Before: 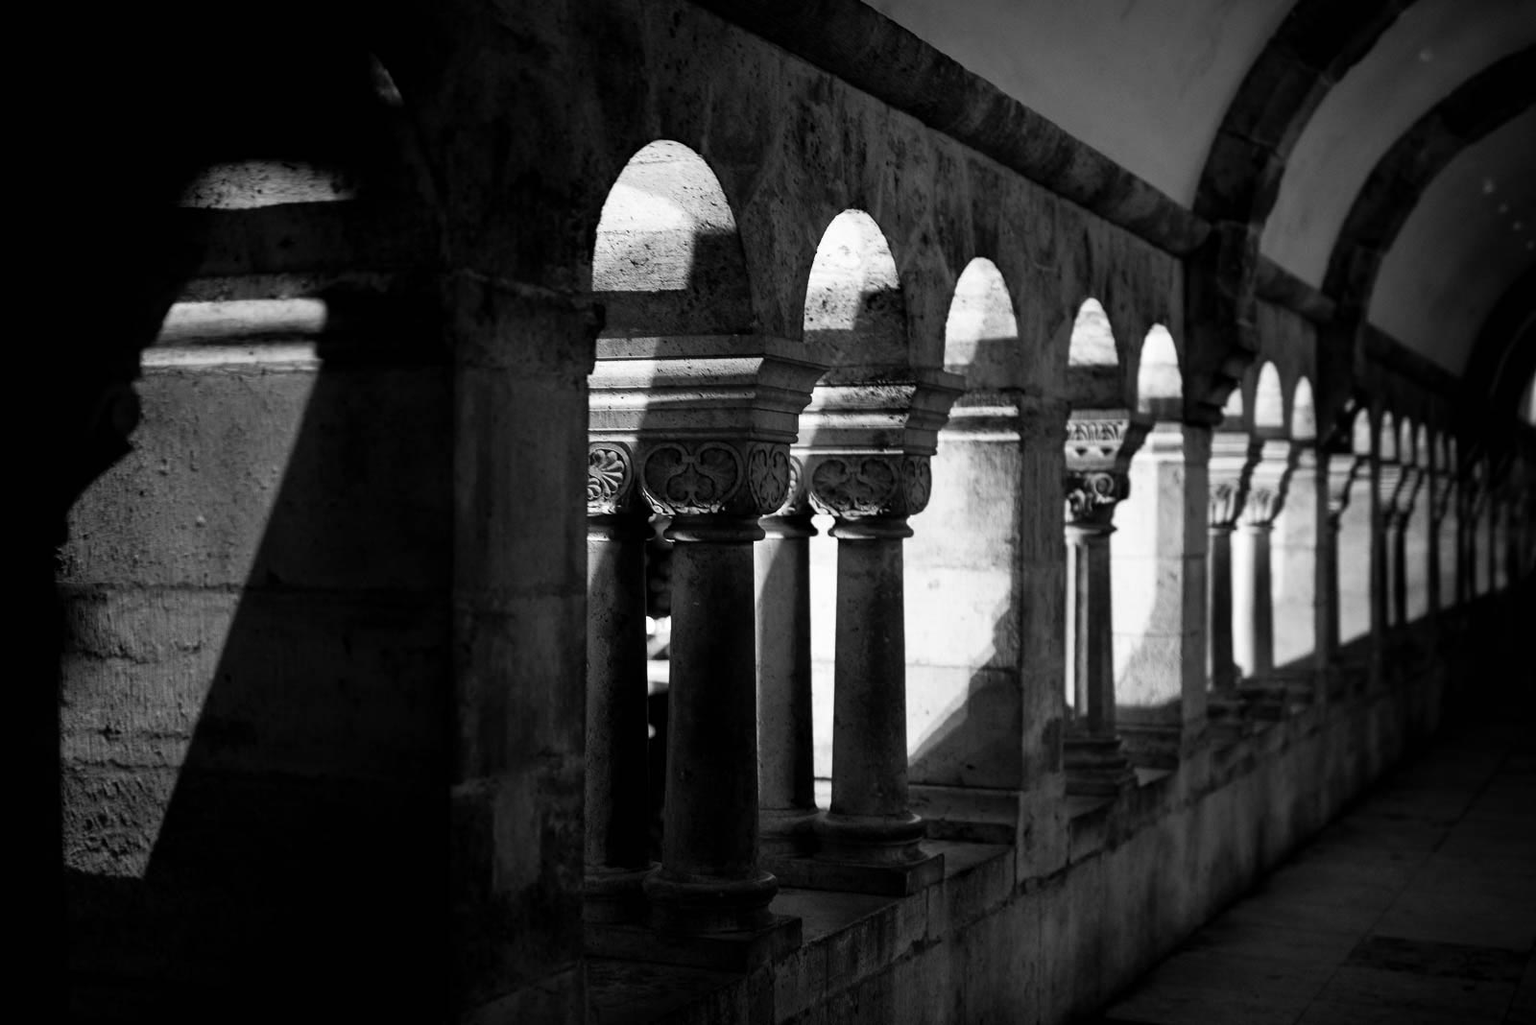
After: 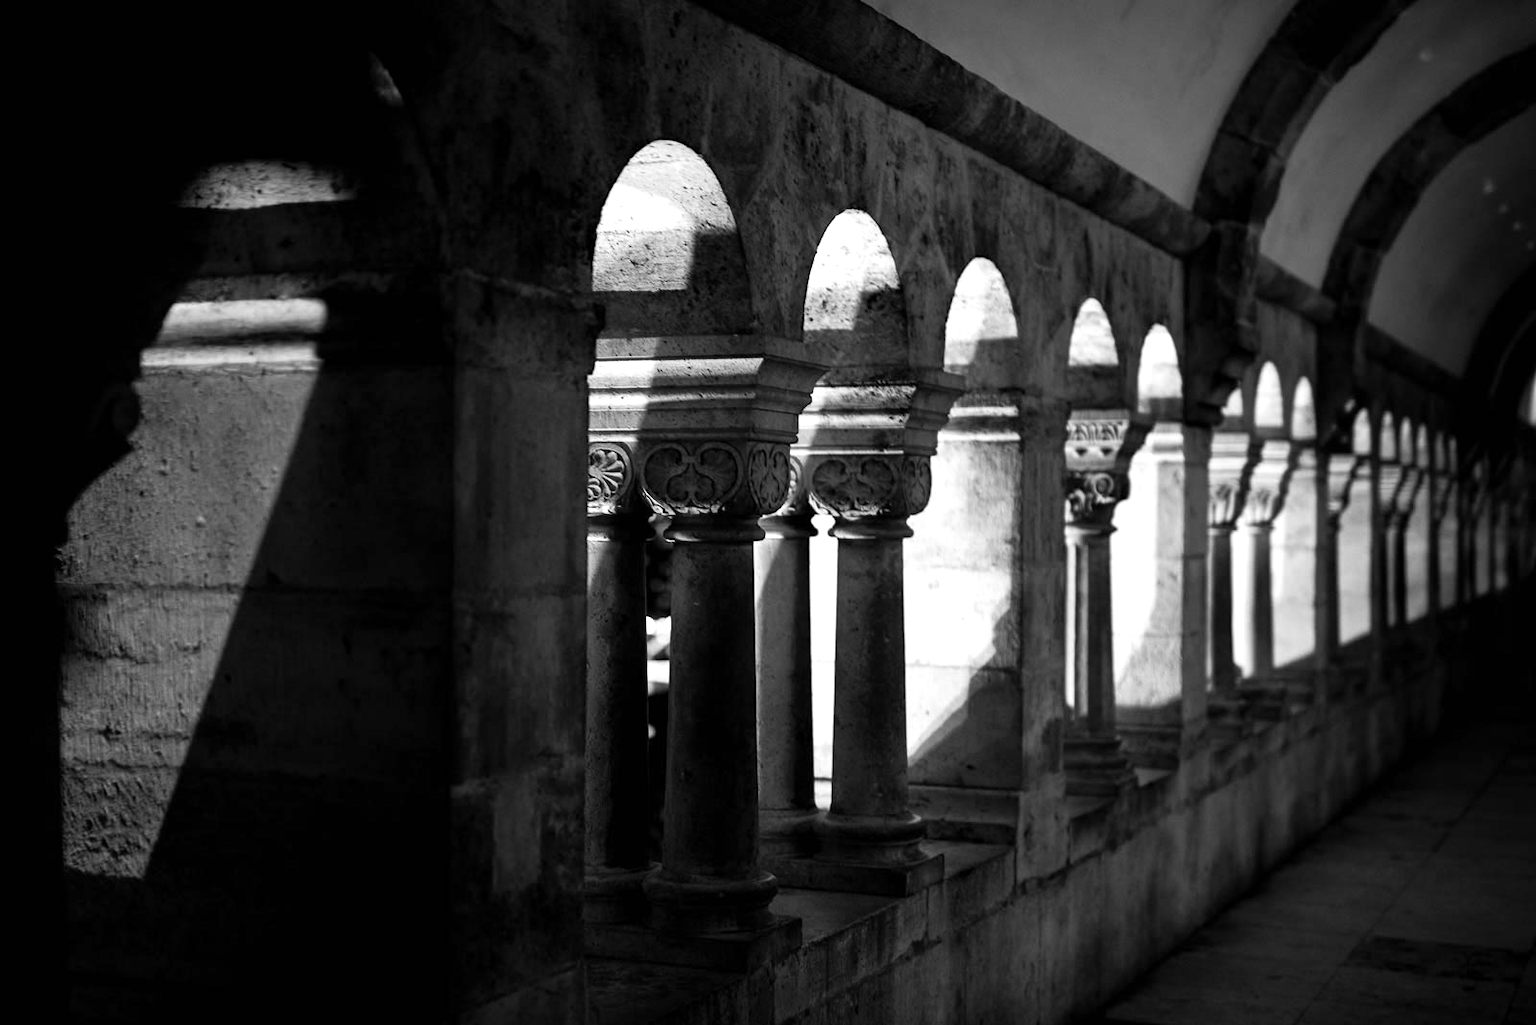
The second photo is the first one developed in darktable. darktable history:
exposure: exposure 0.297 EV, compensate exposure bias true, compensate highlight preservation false
